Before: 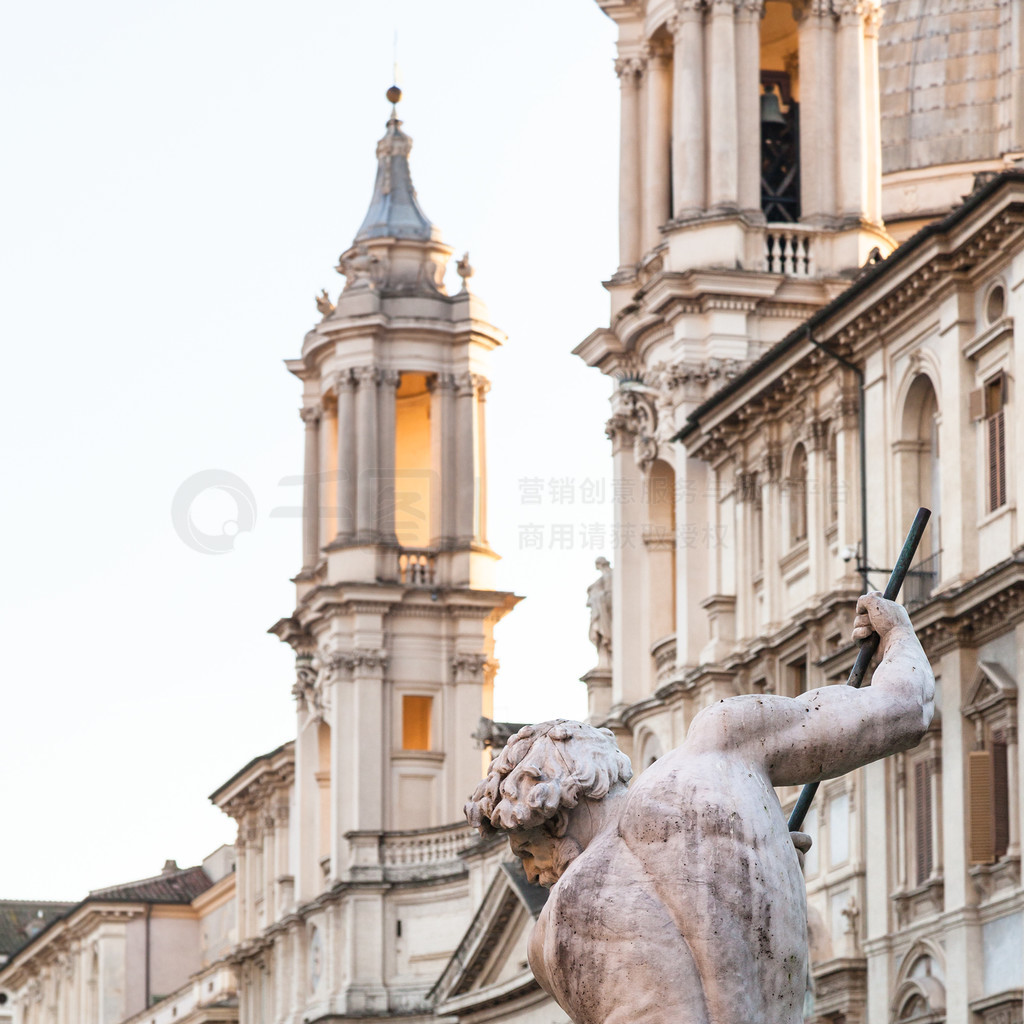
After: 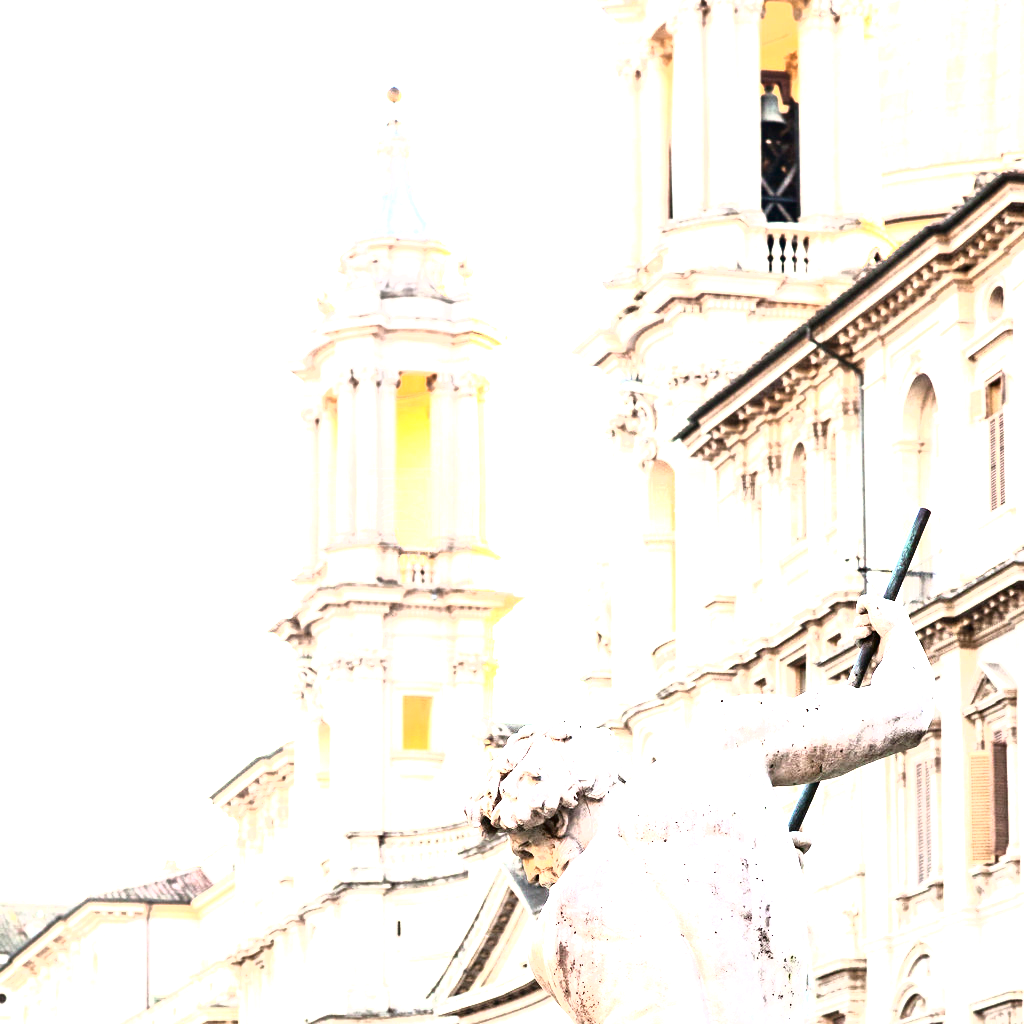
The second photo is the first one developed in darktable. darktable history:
contrast brightness saturation: saturation -0.036
tone curve: curves: ch0 [(0, 0) (0.003, 0.001) (0.011, 0.002) (0.025, 0.002) (0.044, 0.006) (0.069, 0.01) (0.1, 0.017) (0.136, 0.023) (0.177, 0.038) (0.224, 0.066) (0.277, 0.118) (0.335, 0.185) (0.399, 0.264) (0.468, 0.365) (0.543, 0.475) (0.623, 0.606) (0.709, 0.759) (0.801, 0.923) (0.898, 0.999) (1, 1)], color space Lab, independent channels, preserve colors none
exposure: exposure 2.207 EV, compensate highlight preservation false
